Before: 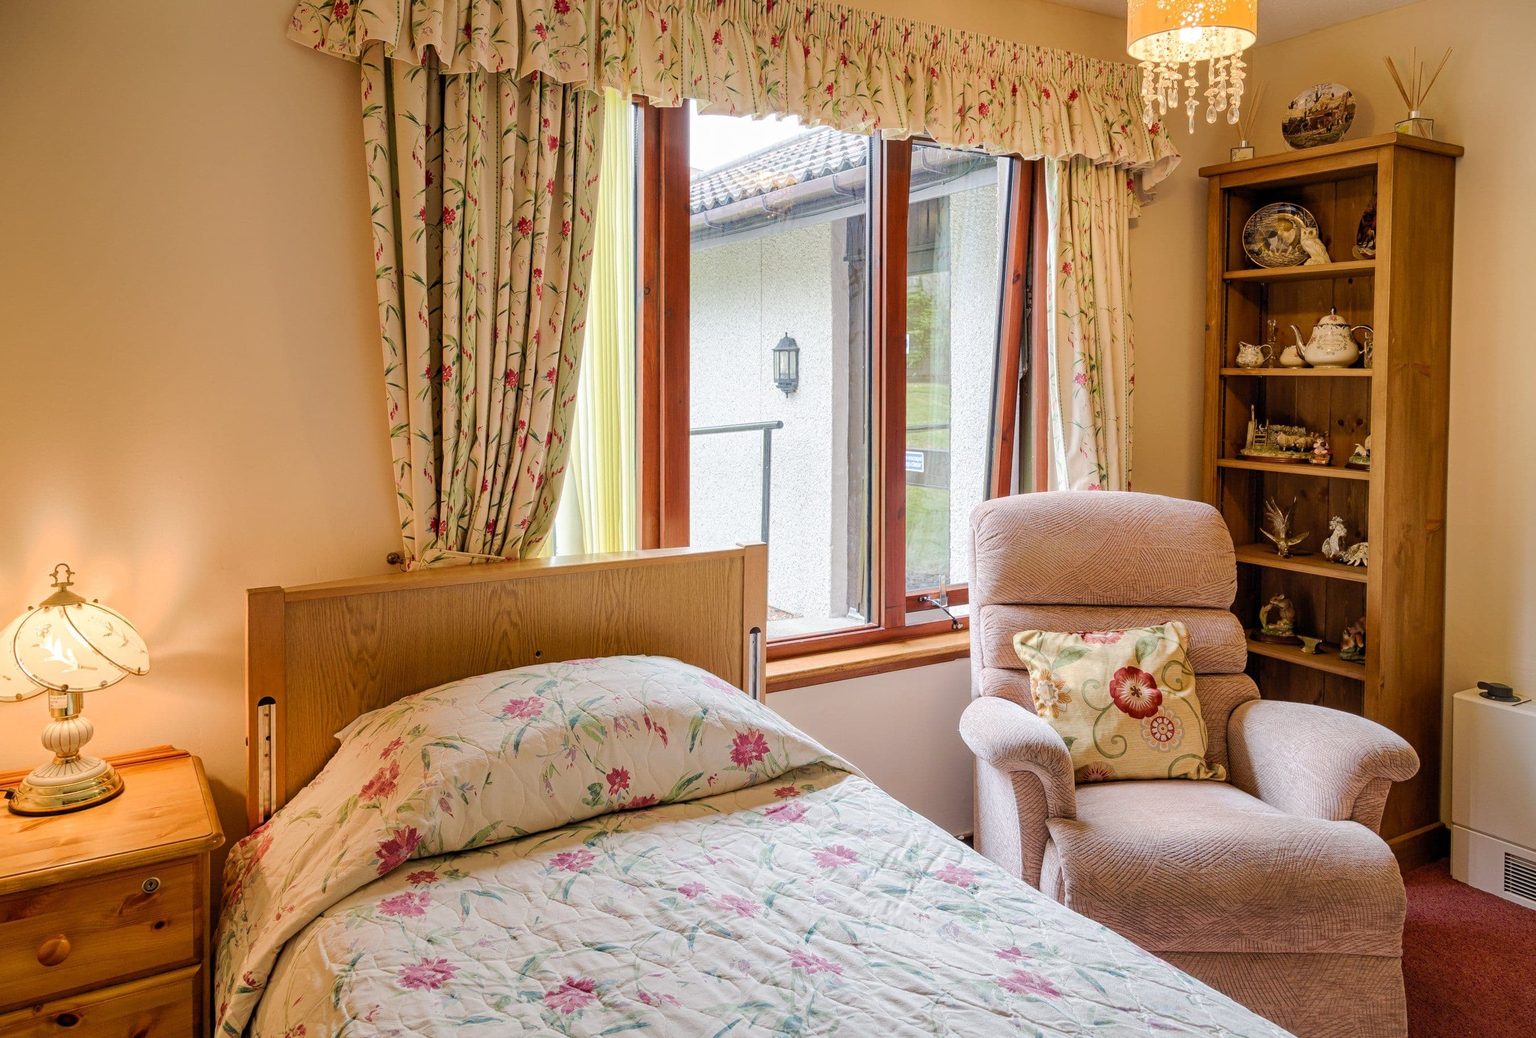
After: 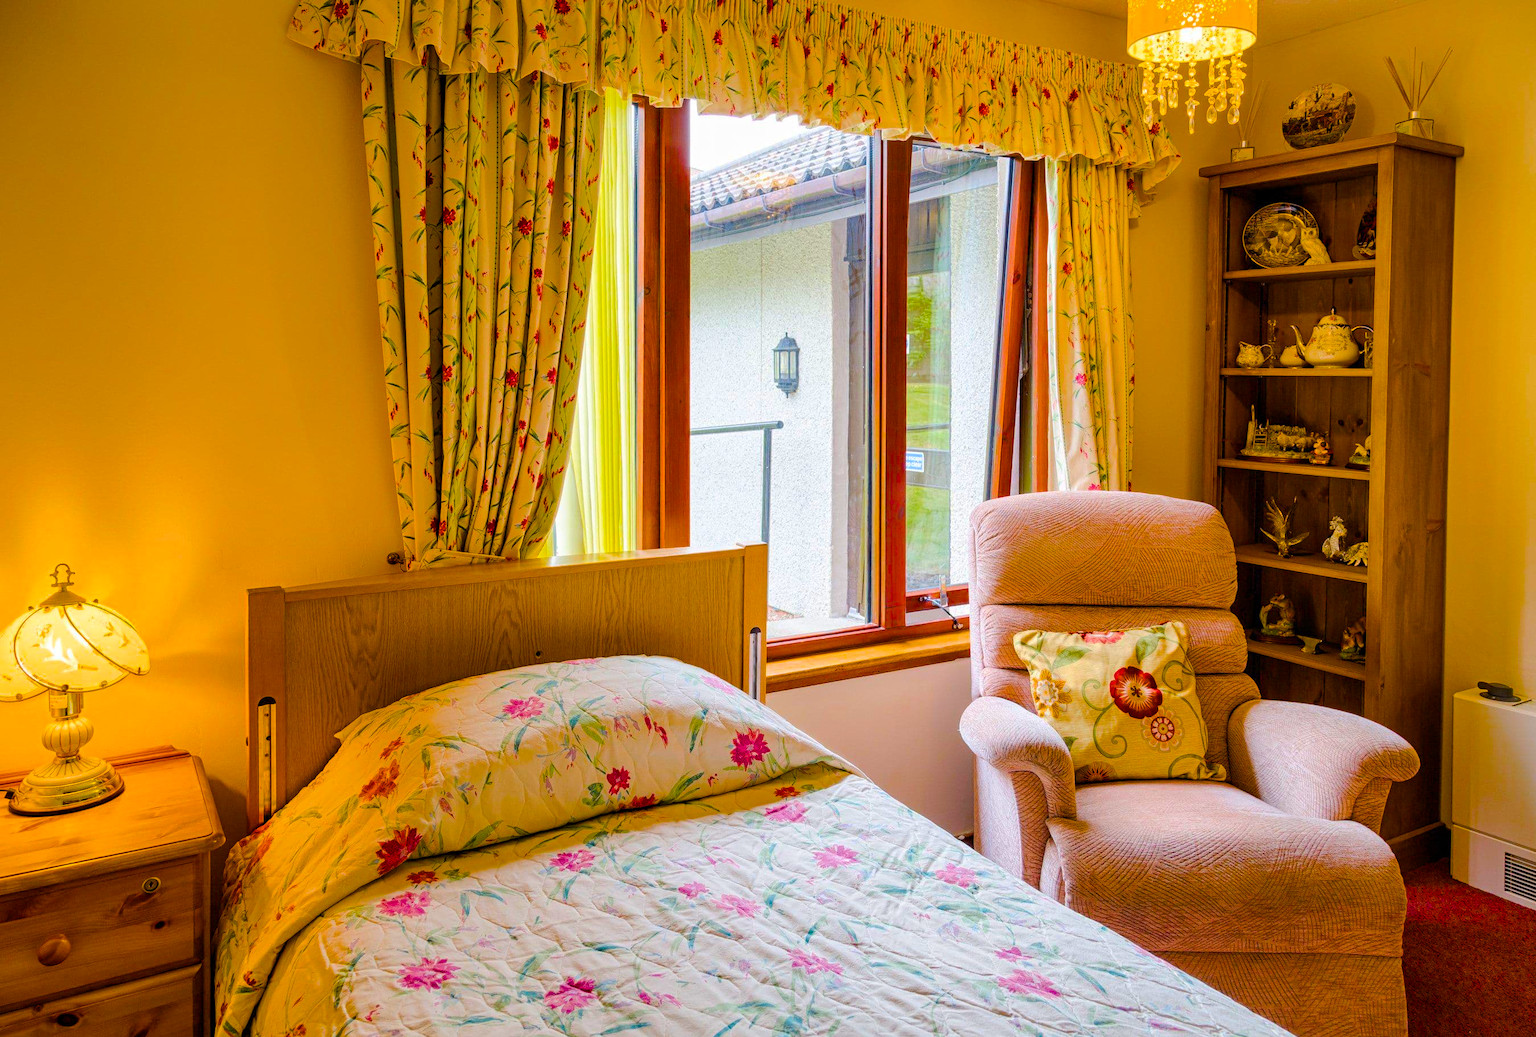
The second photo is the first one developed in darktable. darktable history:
color balance rgb: linear chroma grading › global chroma 14.701%, perceptual saturation grading › global saturation 99.369%
